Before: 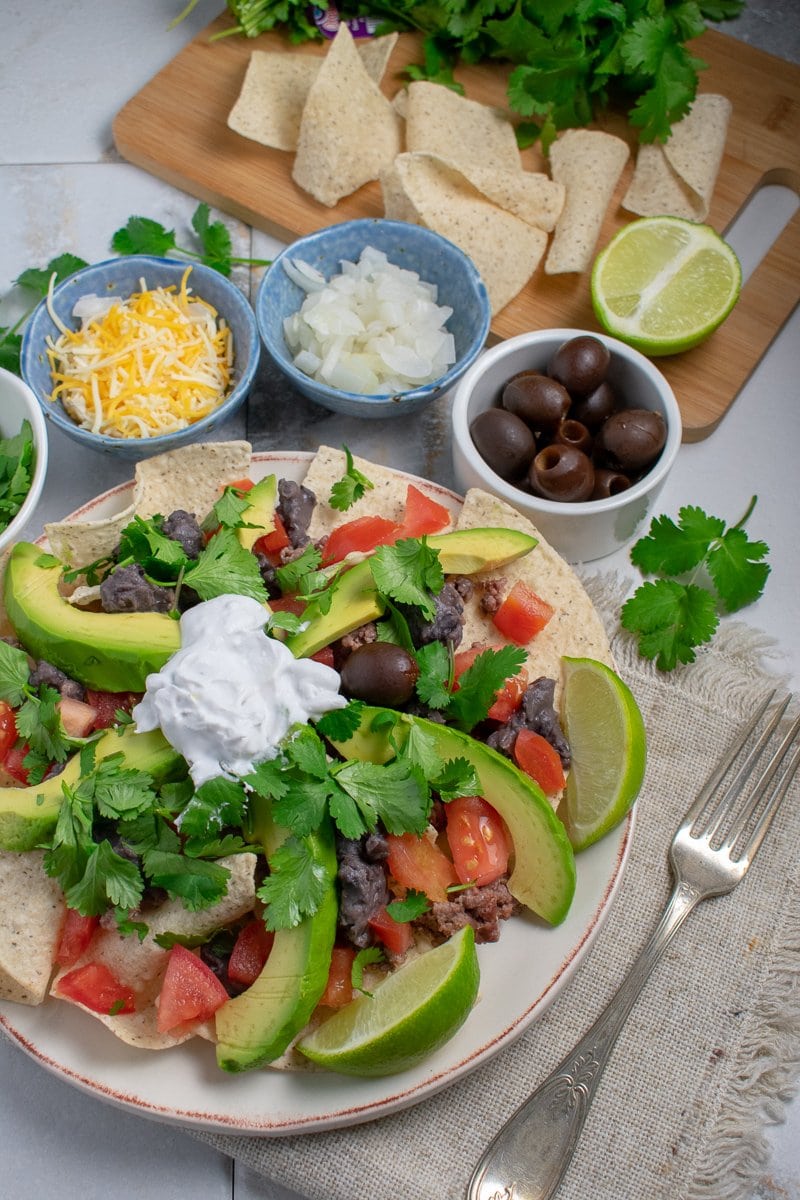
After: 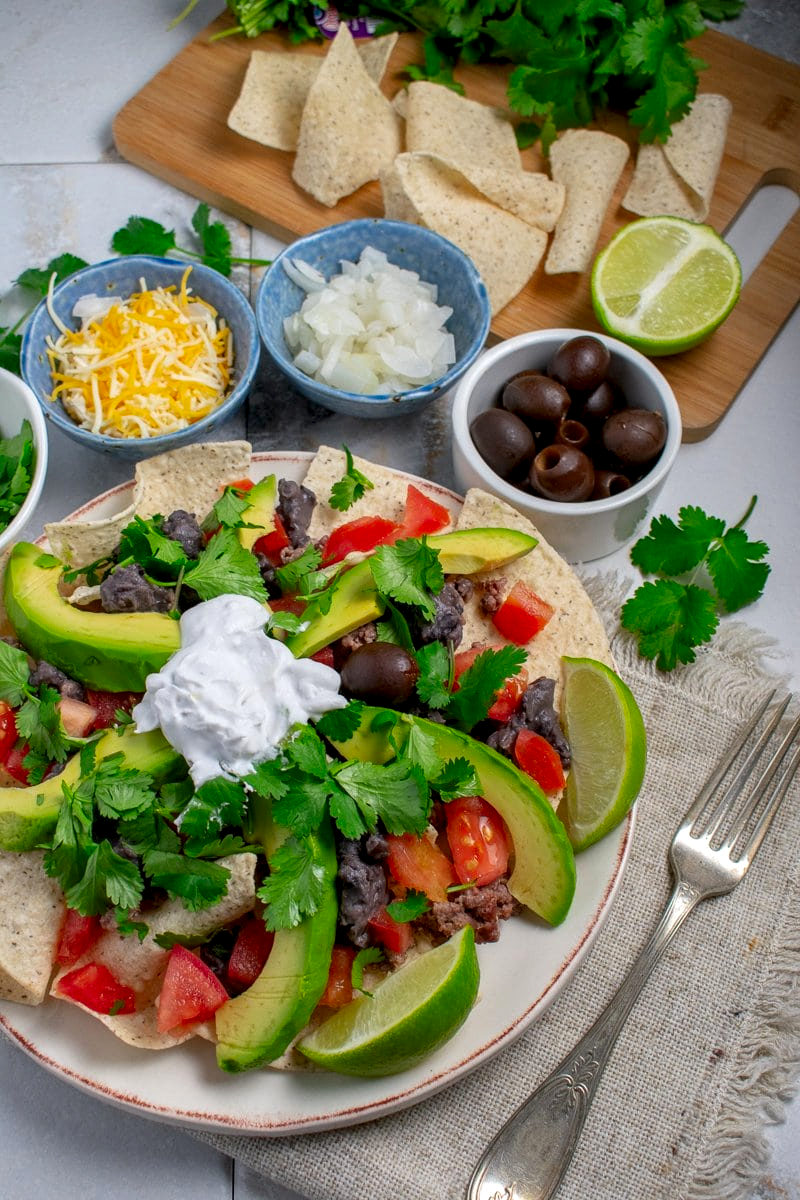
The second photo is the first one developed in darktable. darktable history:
tone equalizer: -7 EV 0.18 EV, -6 EV 0.12 EV, -5 EV 0.08 EV, -4 EV 0.04 EV, -2 EV -0.02 EV, -1 EV -0.04 EV, +0 EV -0.06 EV, luminance estimator HSV value / RGB max
contrast brightness saturation: contrast 0.04, saturation 0.07
local contrast: highlights 25%, shadows 75%, midtone range 0.75
vibrance: vibrance 78%
